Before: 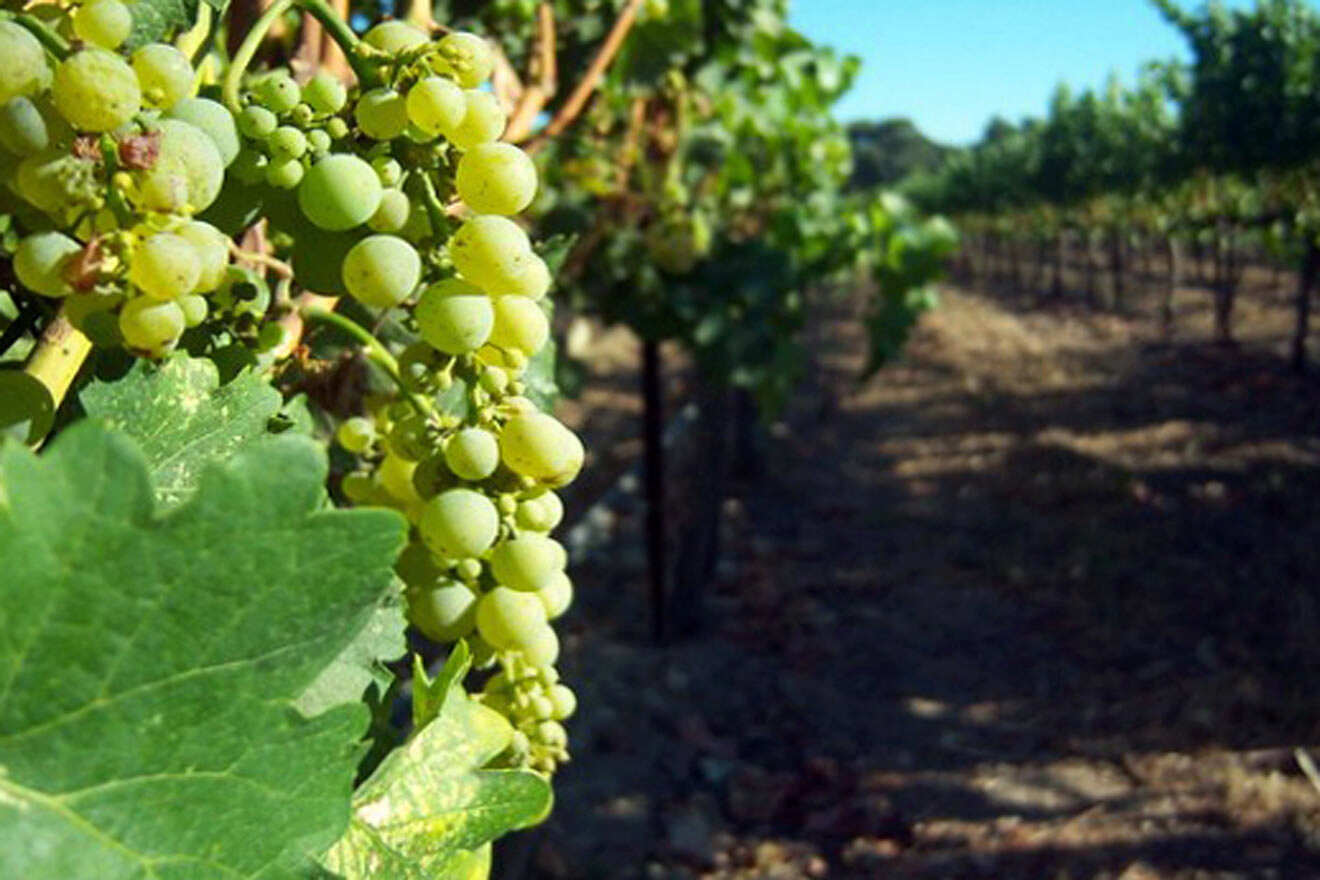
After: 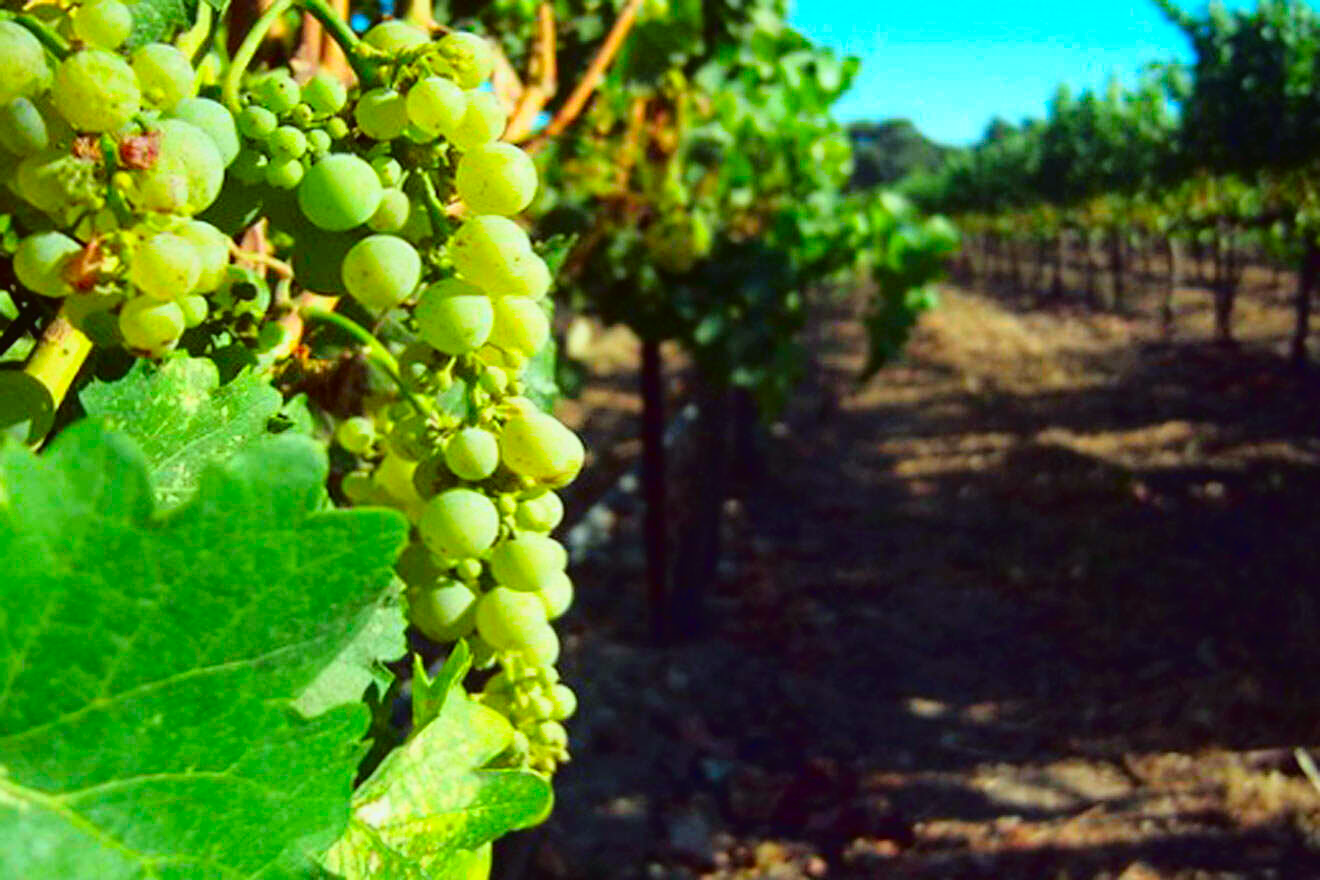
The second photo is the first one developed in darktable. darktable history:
contrast brightness saturation: saturation 0.494
color correction: highlights a* -5.13, highlights b* -3.91, shadows a* 4.12, shadows b* 4.44
tone curve: curves: ch0 [(0, 0.021) (0.049, 0.044) (0.152, 0.14) (0.328, 0.377) (0.473, 0.543) (0.641, 0.705) (0.85, 0.894) (1, 0.969)]; ch1 [(0, 0) (0.302, 0.331) (0.427, 0.433) (0.472, 0.47) (0.502, 0.503) (0.527, 0.521) (0.564, 0.58) (0.614, 0.626) (0.677, 0.701) (0.859, 0.885) (1, 1)]; ch2 [(0, 0) (0.33, 0.301) (0.447, 0.44) (0.487, 0.496) (0.502, 0.516) (0.535, 0.563) (0.565, 0.593) (0.618, 0.628) (1, 1)], color space Lab, linked channels, preserve colors none
